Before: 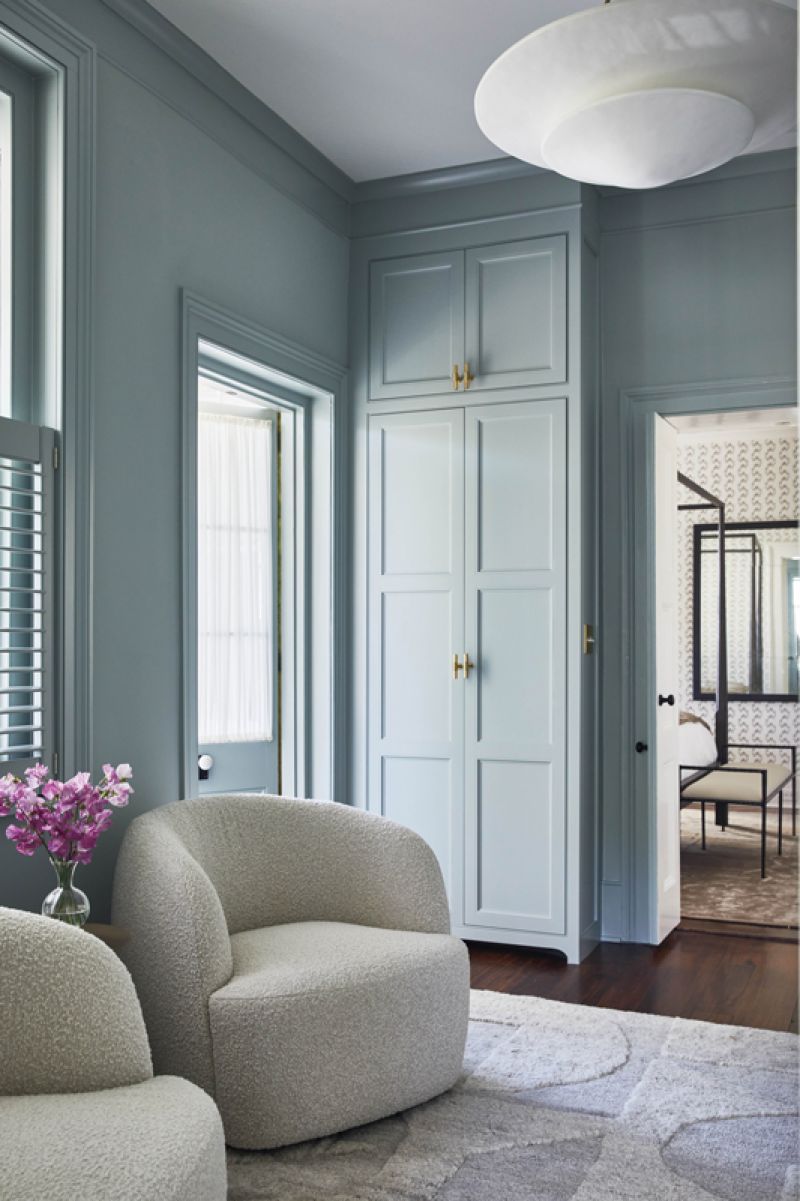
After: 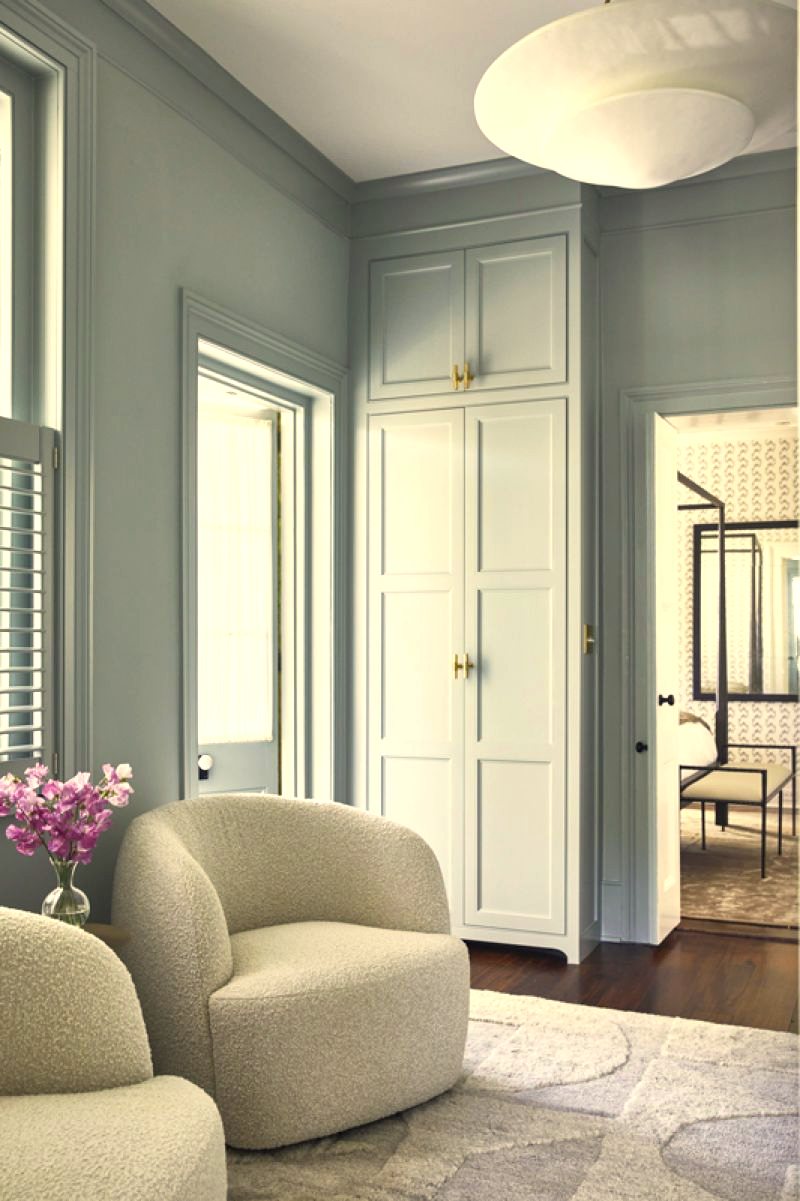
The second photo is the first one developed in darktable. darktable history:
color correction: highlights a* 2.72, highlights b* 22.8
exposure: exposure 0.515 EV, compensate highlight preservation false
